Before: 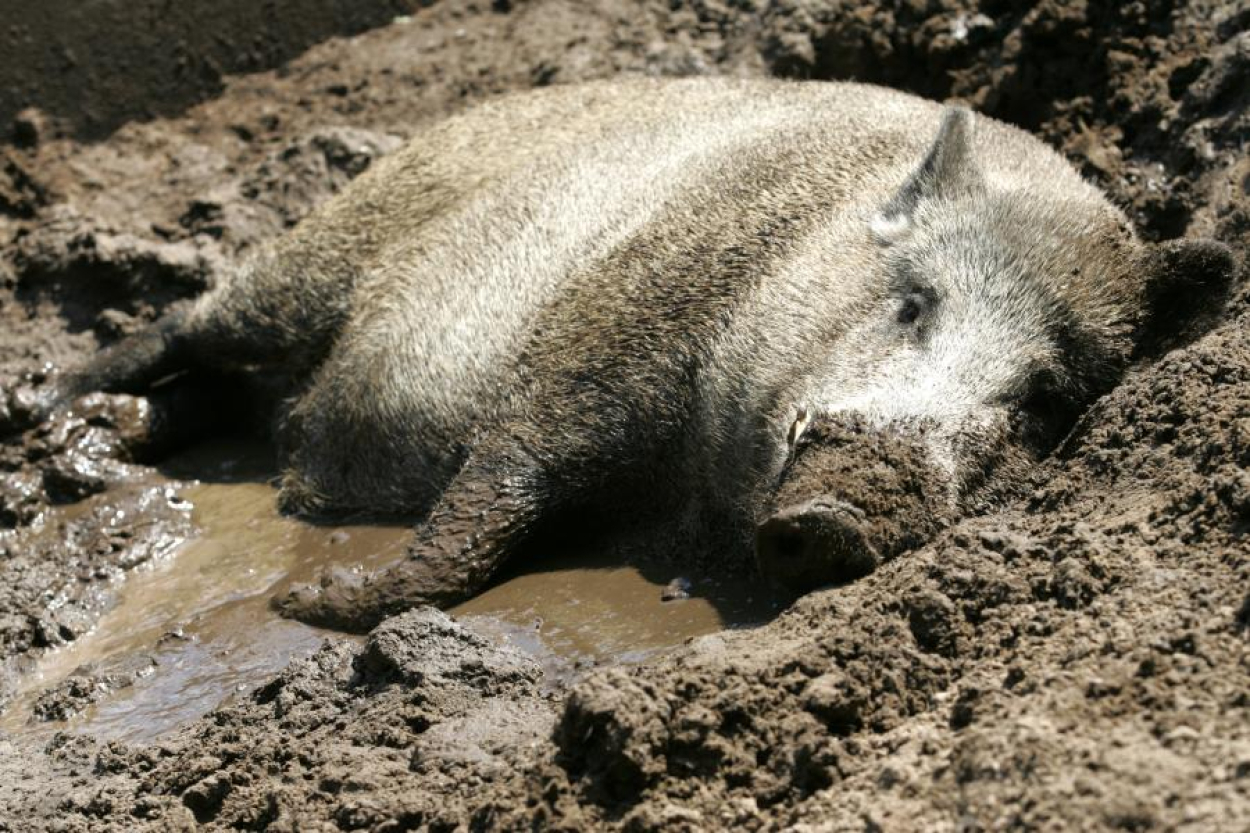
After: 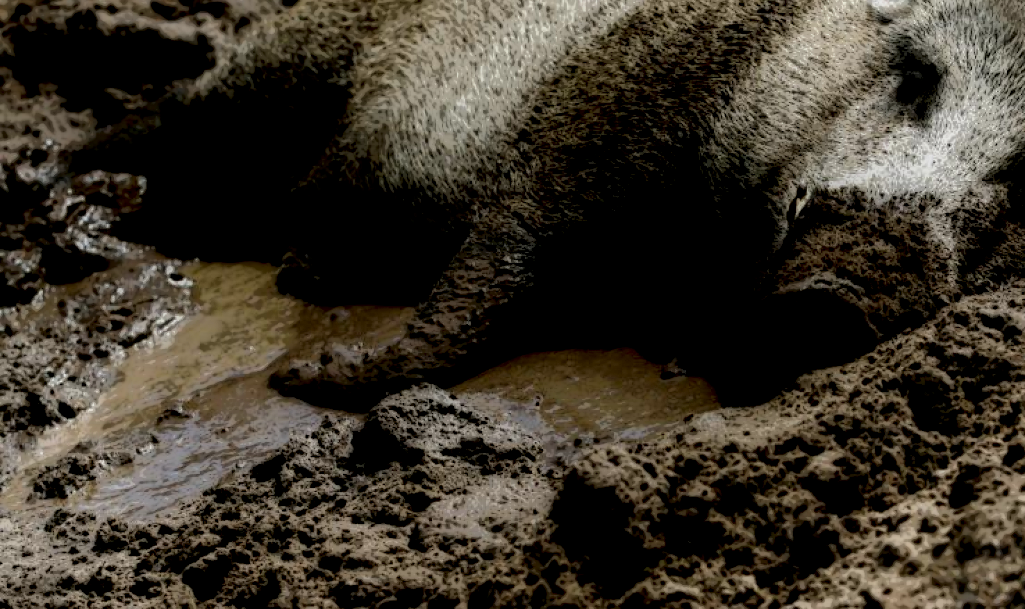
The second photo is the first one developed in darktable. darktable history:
crop: top 26.816%, right 17.968%
local contrast: highlights 4%, shadows 244%, detail 164%, midtone range 0.004
